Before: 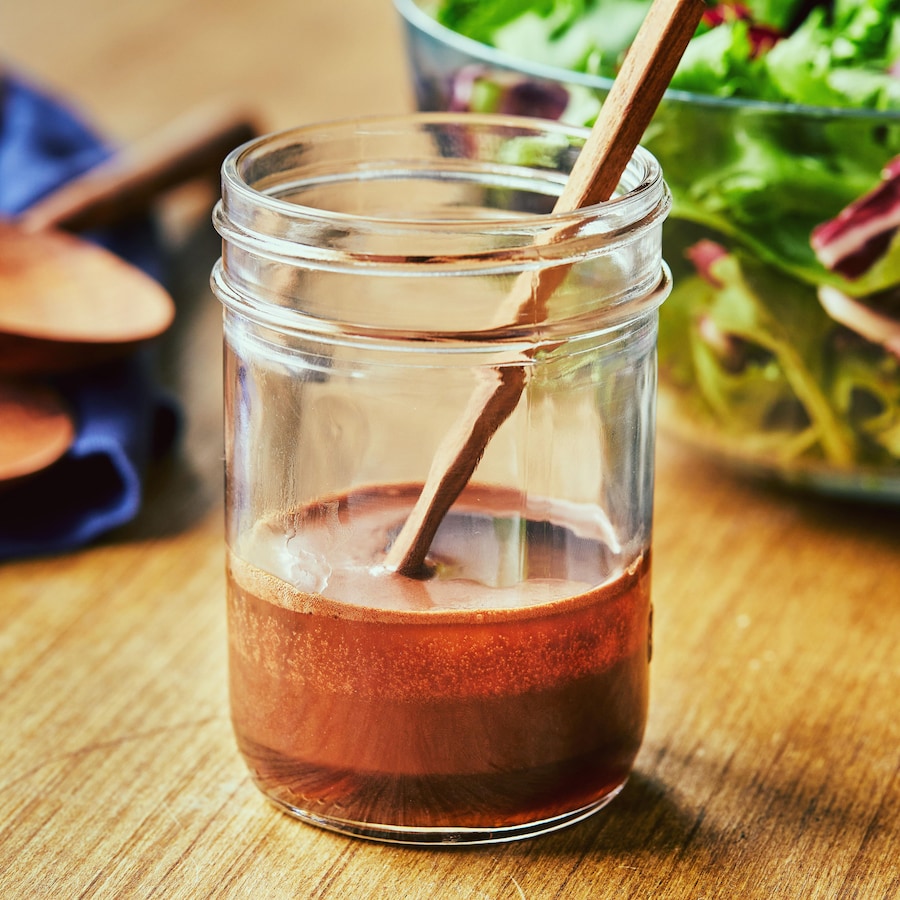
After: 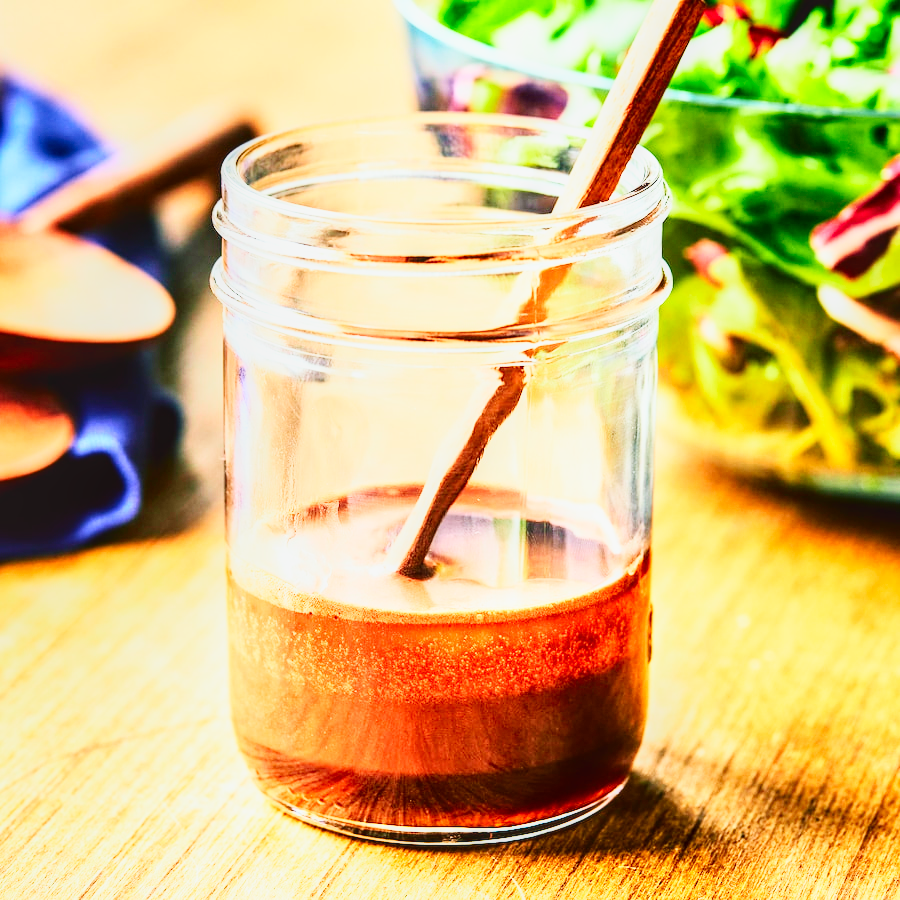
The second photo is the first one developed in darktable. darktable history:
base curve: curves: ch0 [(0, 0.003) (0.001, 0.002) (0.006, 0.004) (0.02, 0.022) (0.048, 0.086) (0.094, 0.234) (0.162, 0.431) (0.258, 0.629) (0.385, 0.8) (0.548, 0.918) (0.751, 0.988) (1, 1)], preserve colors none
local contrast: on, module defaults
tone curve: curves: ch0 [(0, 0) (0.091, 0.075) (0.409, 0.457) (0.733, 0.82) (0.844, 0.908) (0.909, 0.942) (1, 0.973)]; ch1 [(0, 0) (0.437, 0.404) (0.5, 0.5) (0.529, 0.556) (0.58, 0.606) (0.616, 0.654) (1, 1)]; ch2 [(0, 0) (0.442, 0.415) (0.5, 0.5) (0.535, 0.557) (0.585, 0.62) (1, 1)], color space Lab, independent channels, preserve colors none
white balance: red 0.982, blue 1.018
